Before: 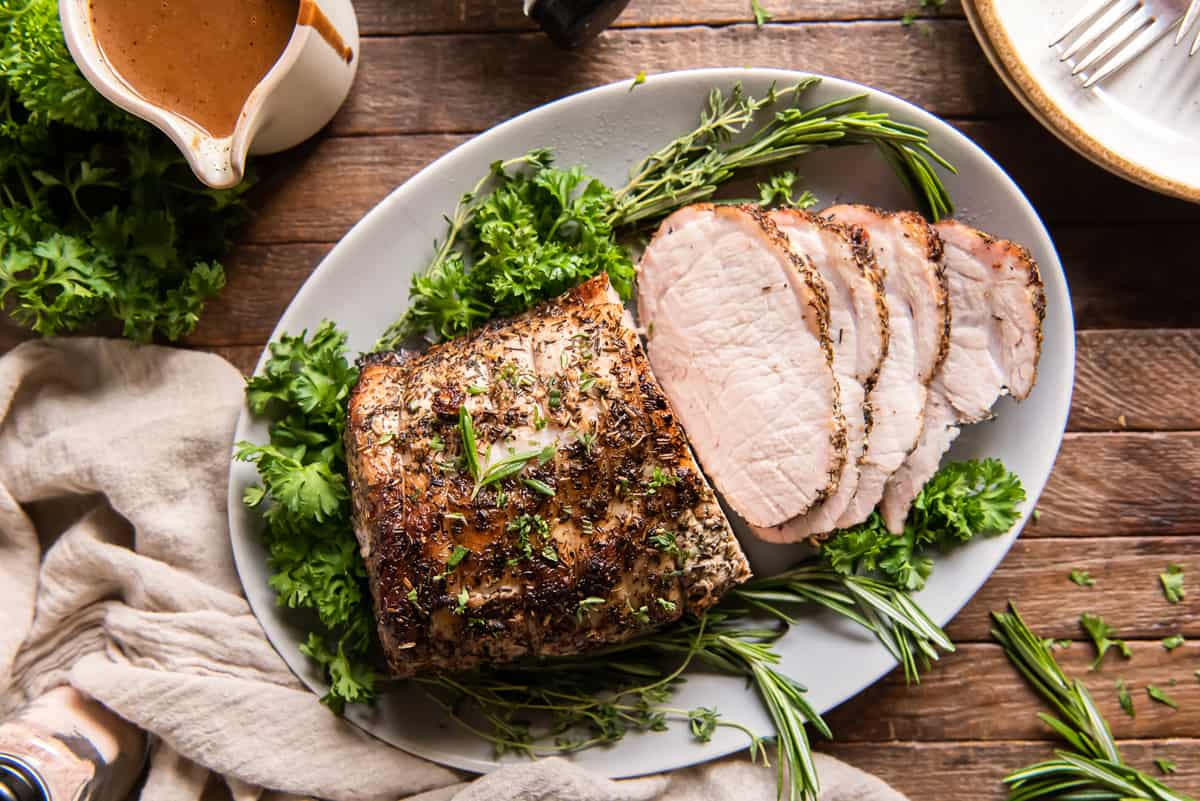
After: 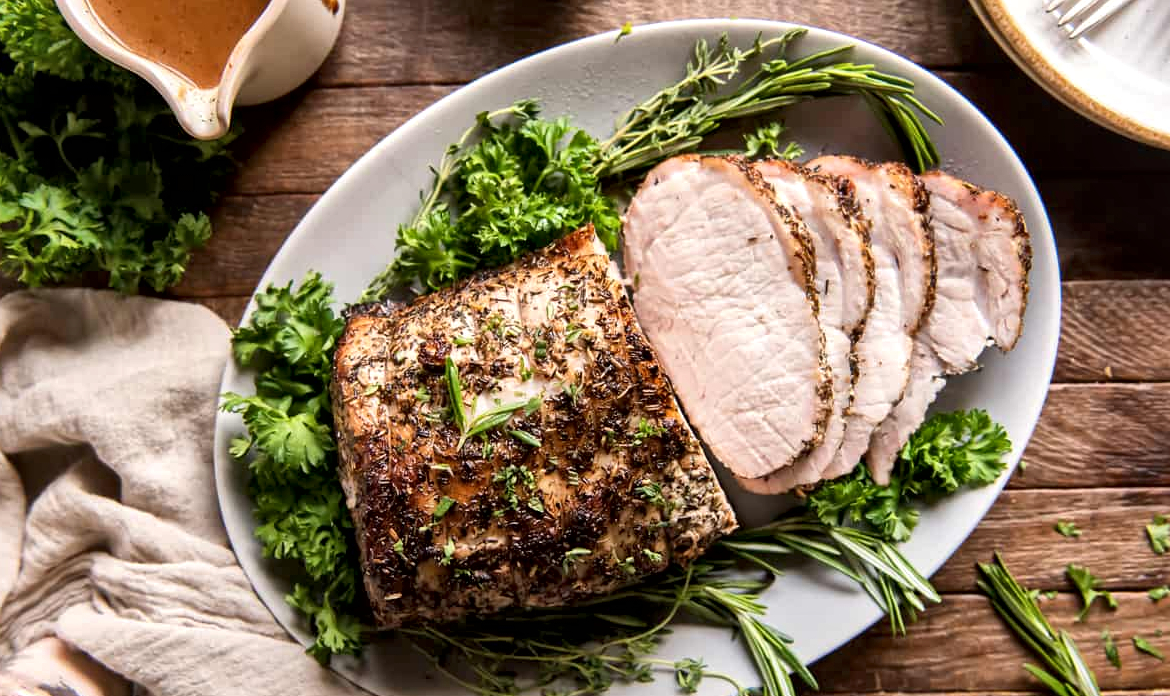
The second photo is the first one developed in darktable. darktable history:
local contrast: mode bilateral grid, contrast 51, coarseness 50, detail 150%, midtone range 0.2
crop: left 1.181%, top 6.181%, right 1.306%, bottom 6.91%
